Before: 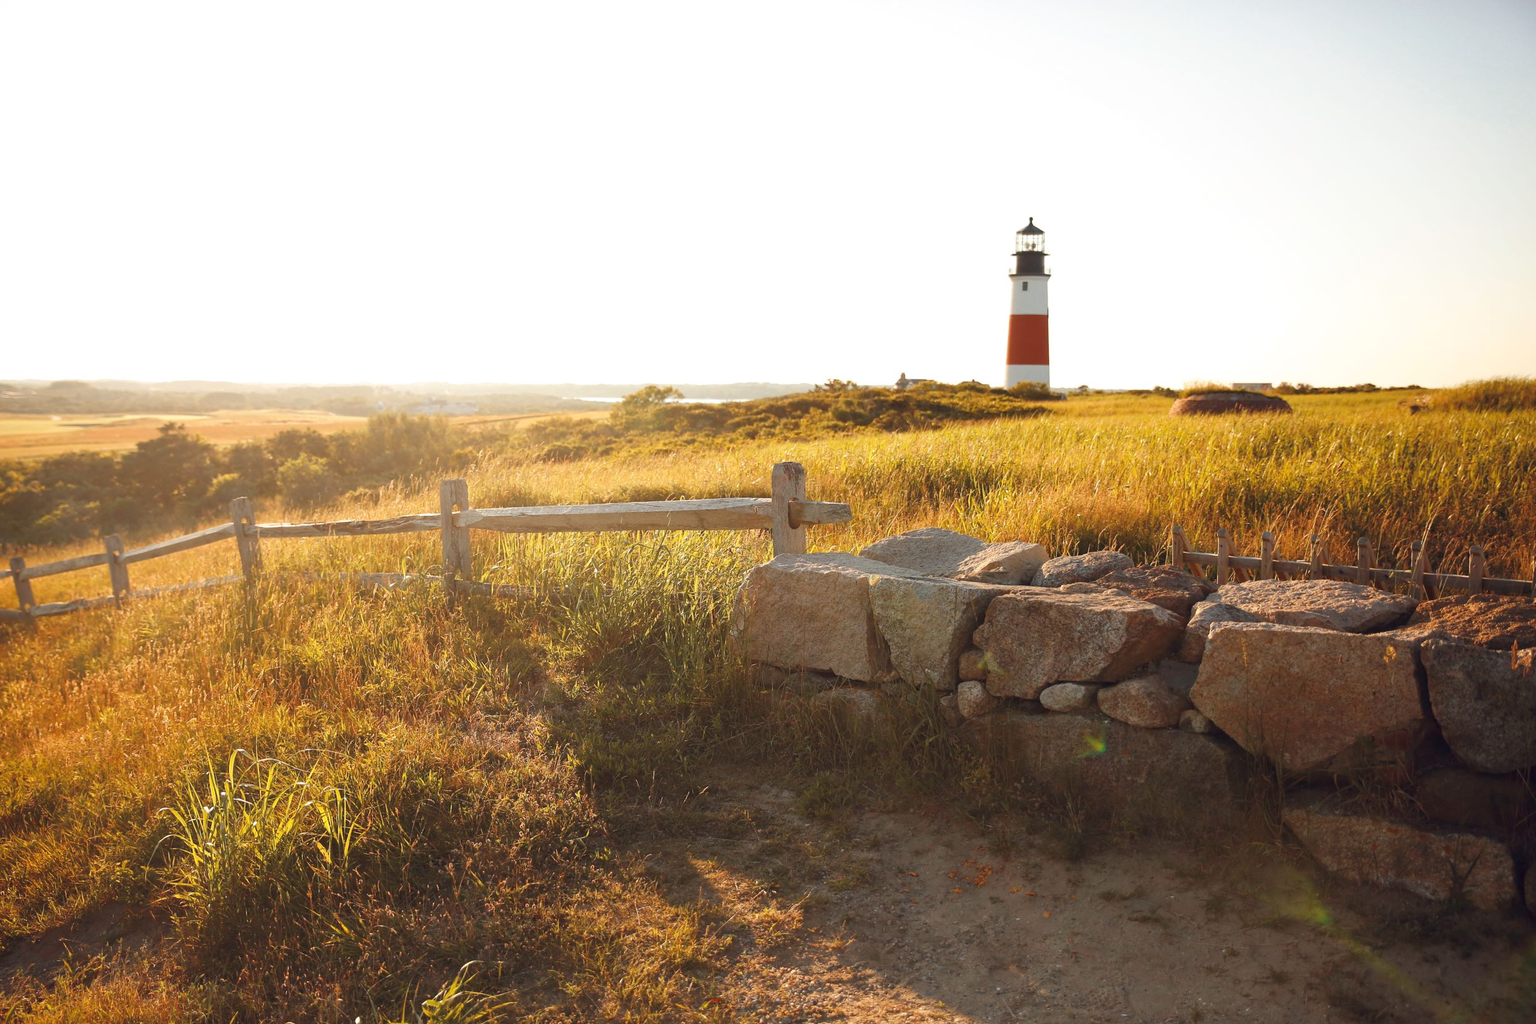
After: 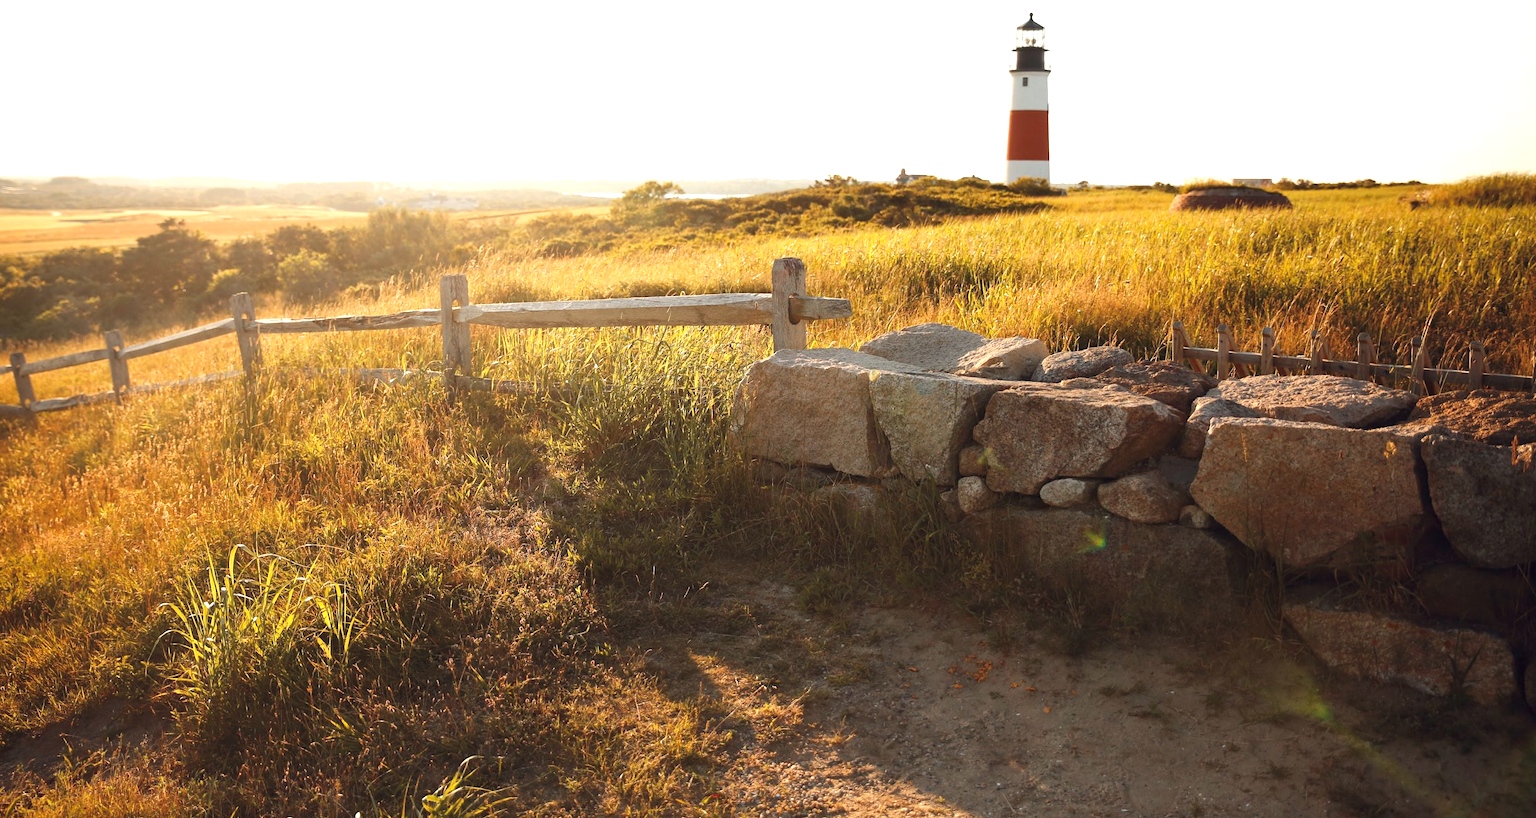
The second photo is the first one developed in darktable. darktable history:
crop and rotate: top 19.998%
tone equalizer: -8 EV -0.417 EV, -7 EV -0.389 EV, -6 EV -0.333 EV, -5 EV -0.222 EV, -3 EV 0.222 EV, -2 EV 0.333 EV, -1 EV 0.389 EV, +0 EV 0.417 EV, edges refinement/feathering 500, mask exposure compensation -1.57 EV, preserve details no
